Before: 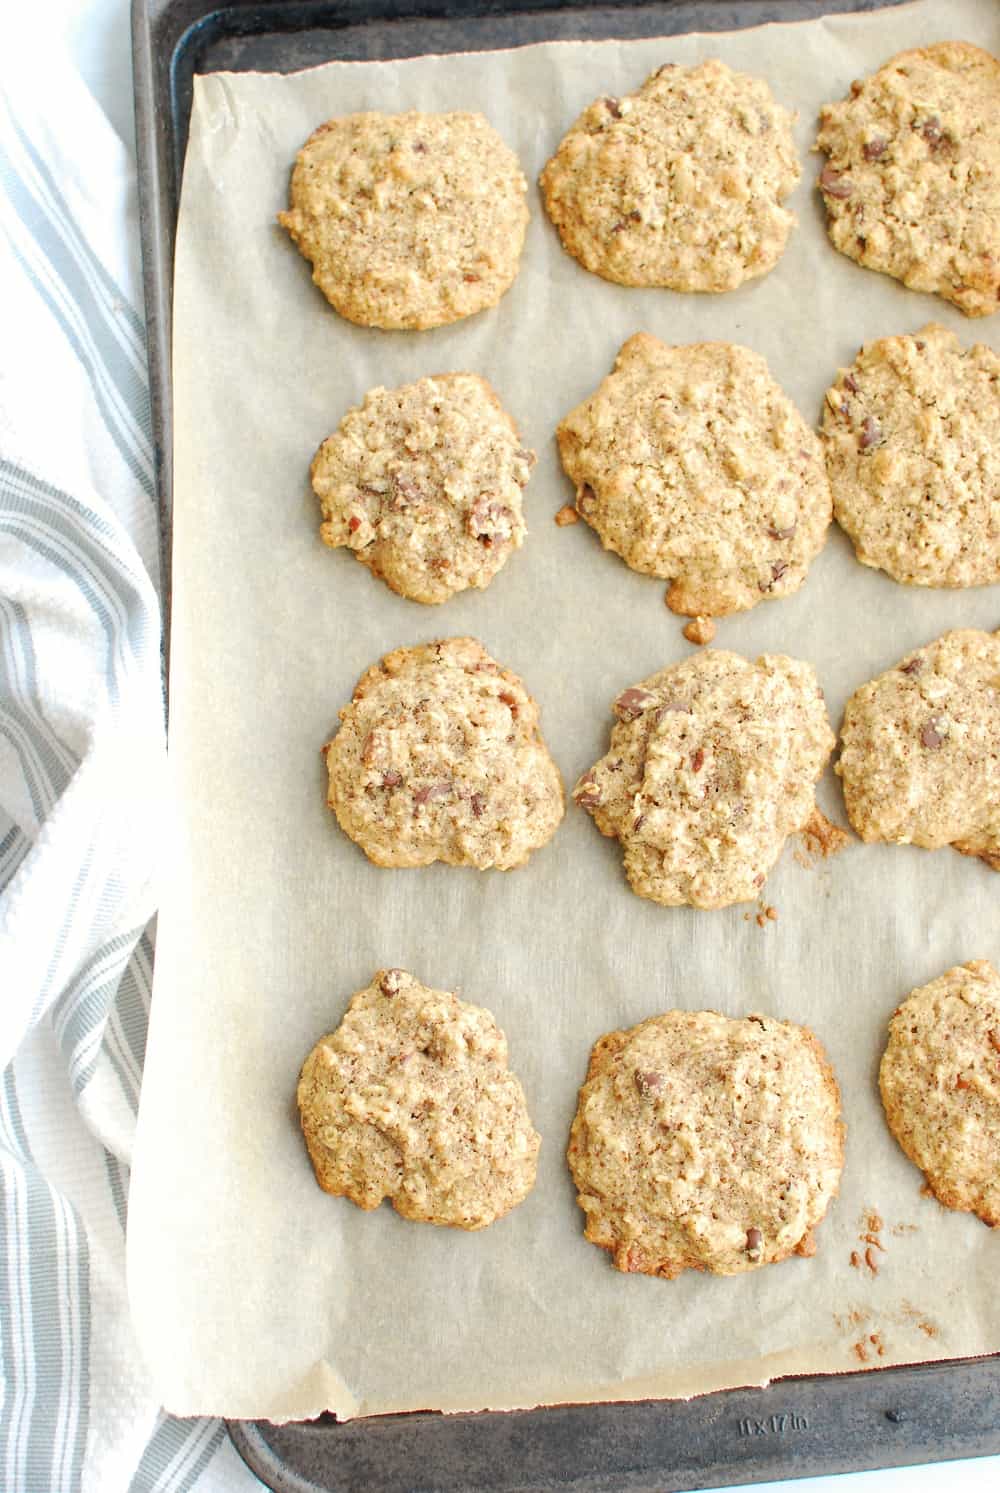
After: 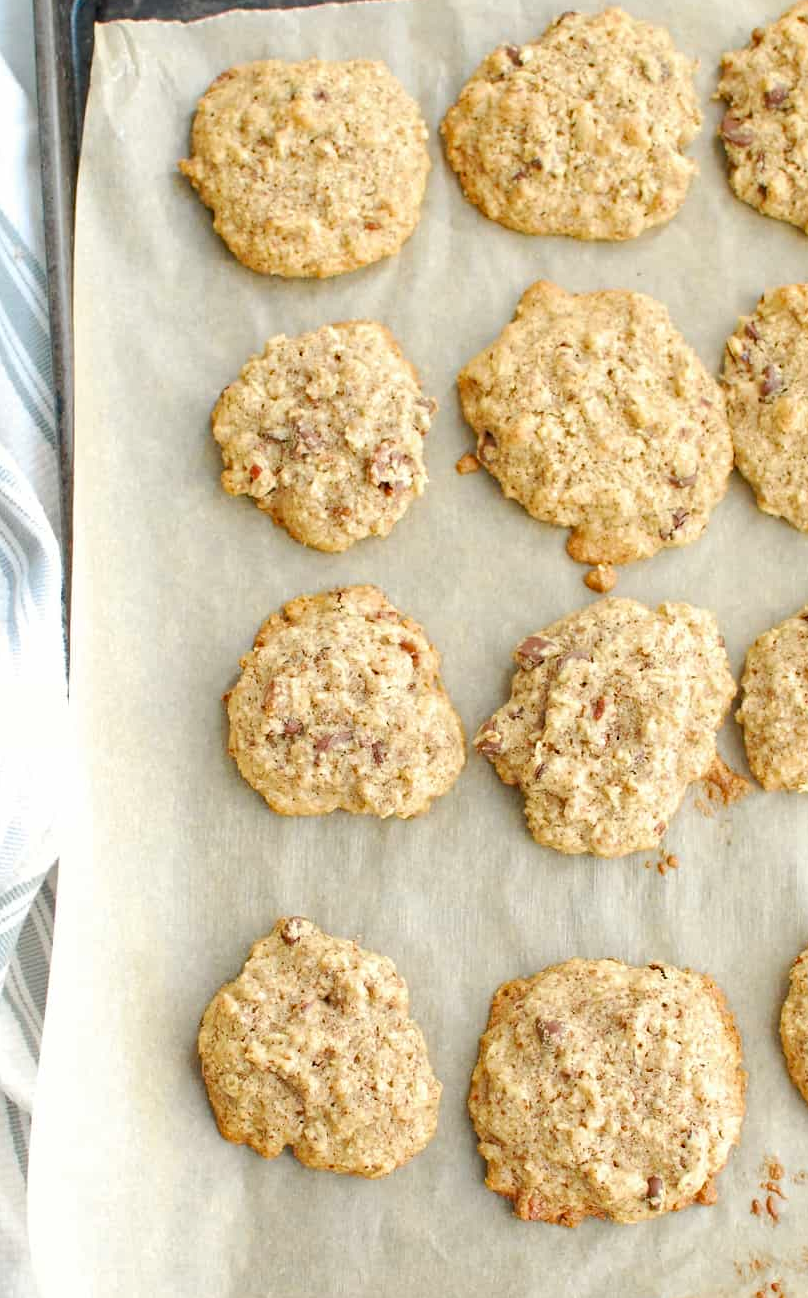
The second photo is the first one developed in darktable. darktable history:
exposure: compensate highlight preservation false
haze removal: compatibility mode true, adaptive false
crop: left 9.92%, top 3.538%, right 9.216%, bottom 9.516%
